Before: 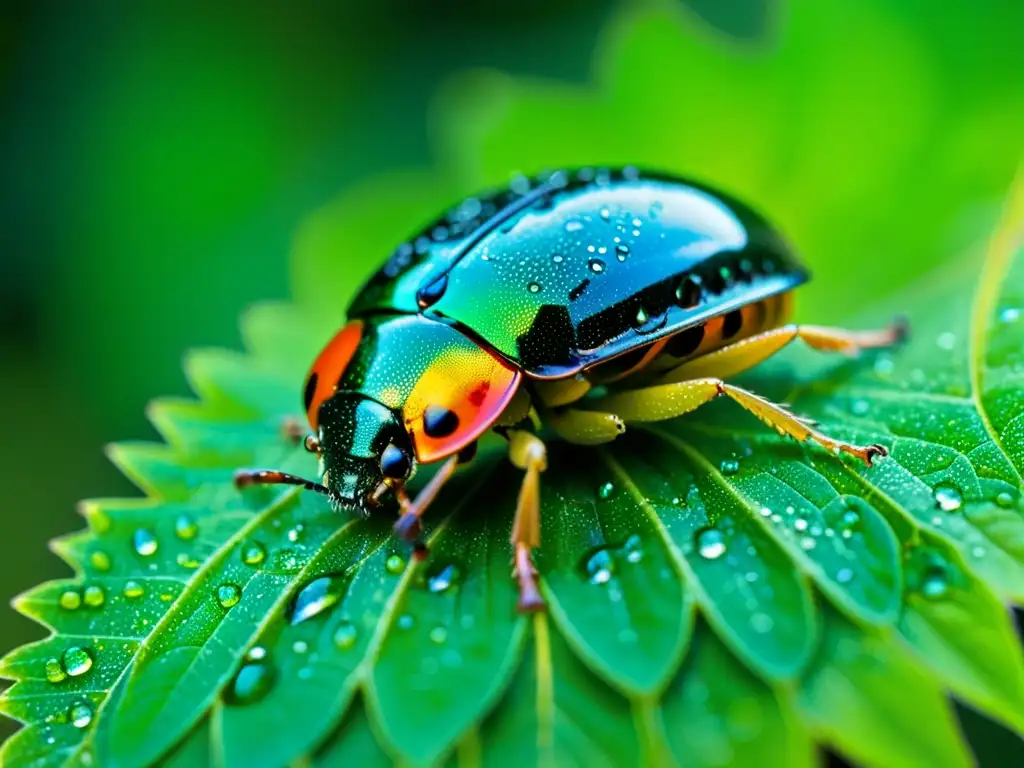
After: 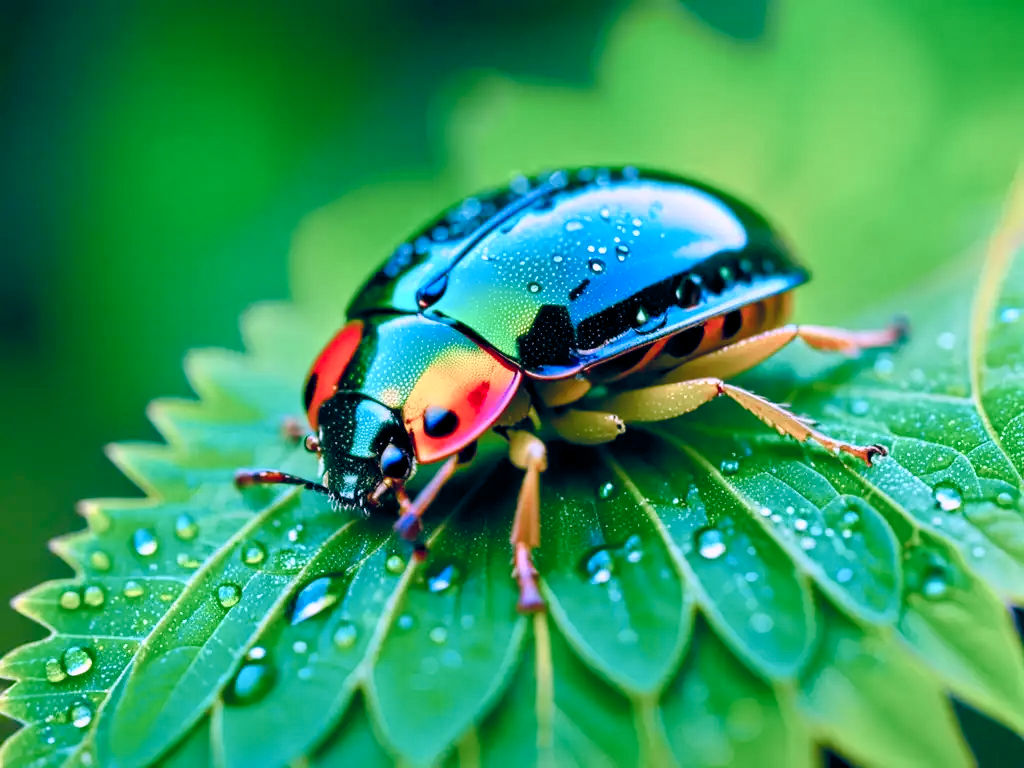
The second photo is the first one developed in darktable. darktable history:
color balance rgb: global offset › chroma 0.124%, global offset › hue 253.61°, perceptual saturation grading › global saturation 20%, perceptual saturation grading › highlights -49.807%, perceptual saturation grading › shadows 25.122%, global vibrance 20%
contrast brightness saturation: contrast 0.027, brightness 0.063, saturation 0.132
color correction: highlights a* 15.24, highlights b* -24.38
